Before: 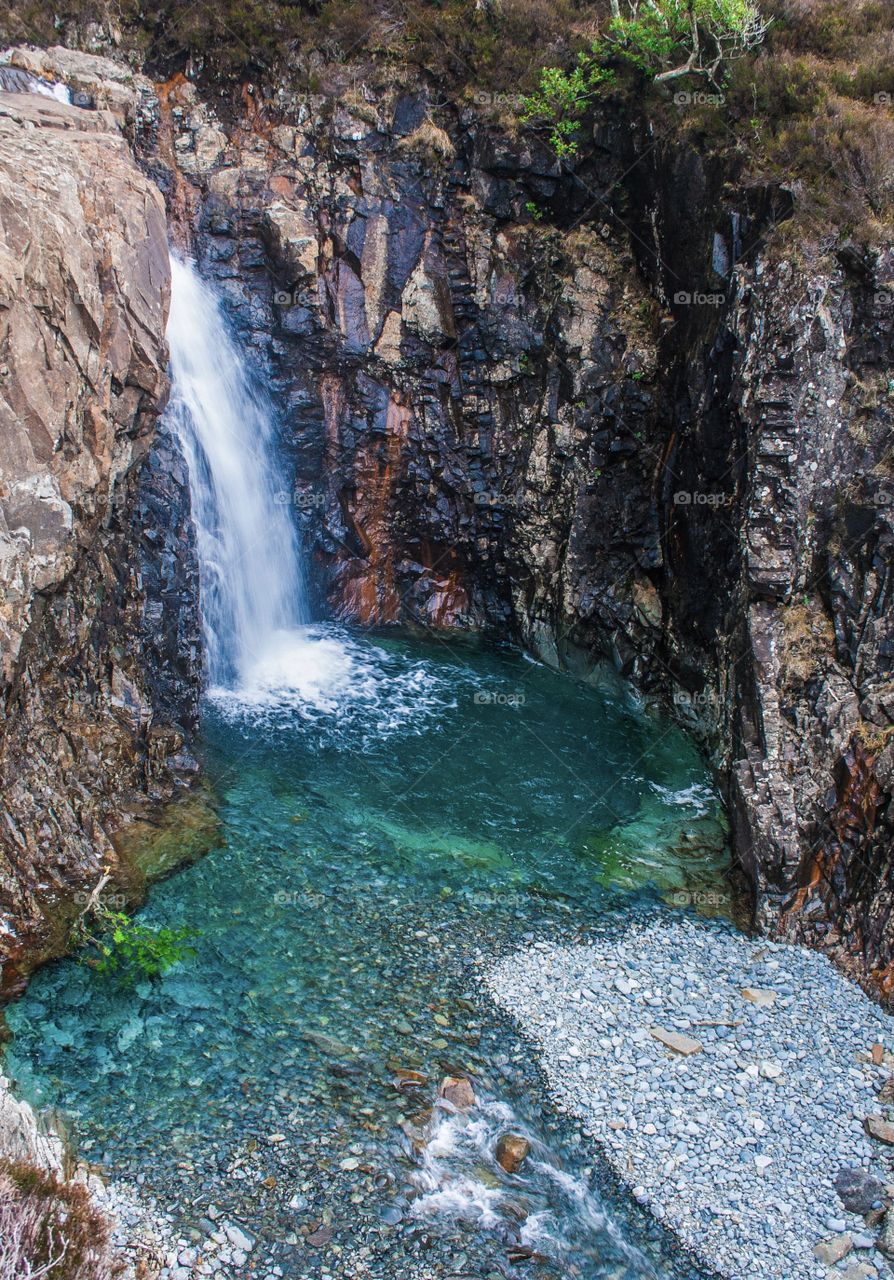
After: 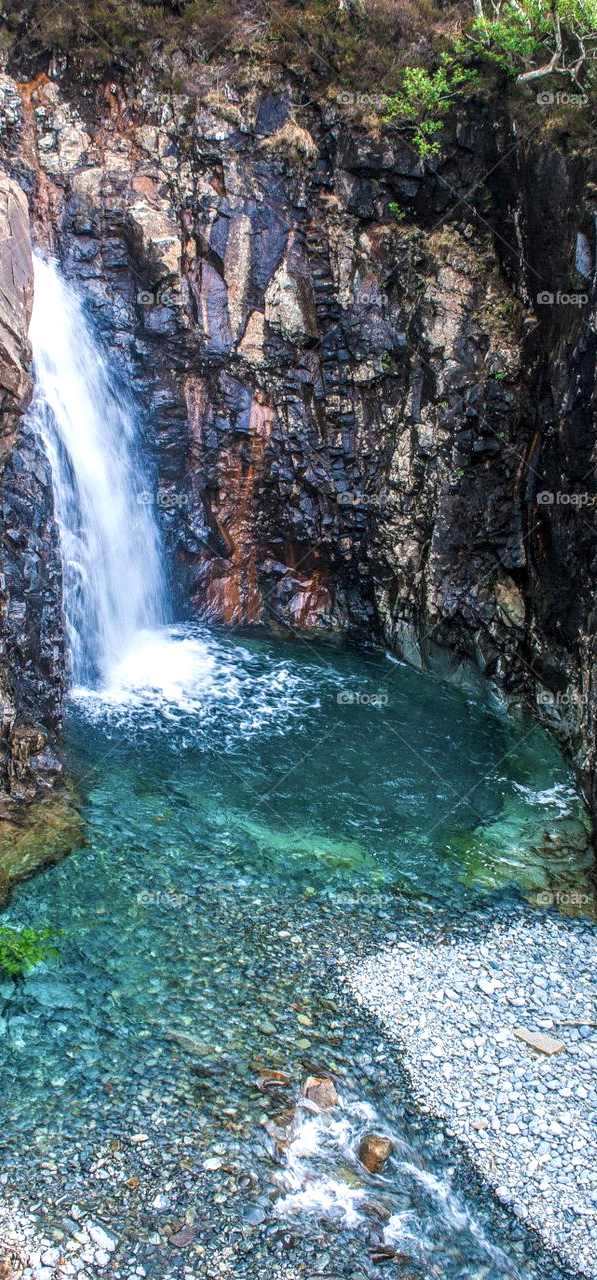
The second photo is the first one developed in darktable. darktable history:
exposure: exposure 0.428 EV, compensate highlight preservation false
crop: left 15.397%, right 17.808%
local contrast: on, module defaults
